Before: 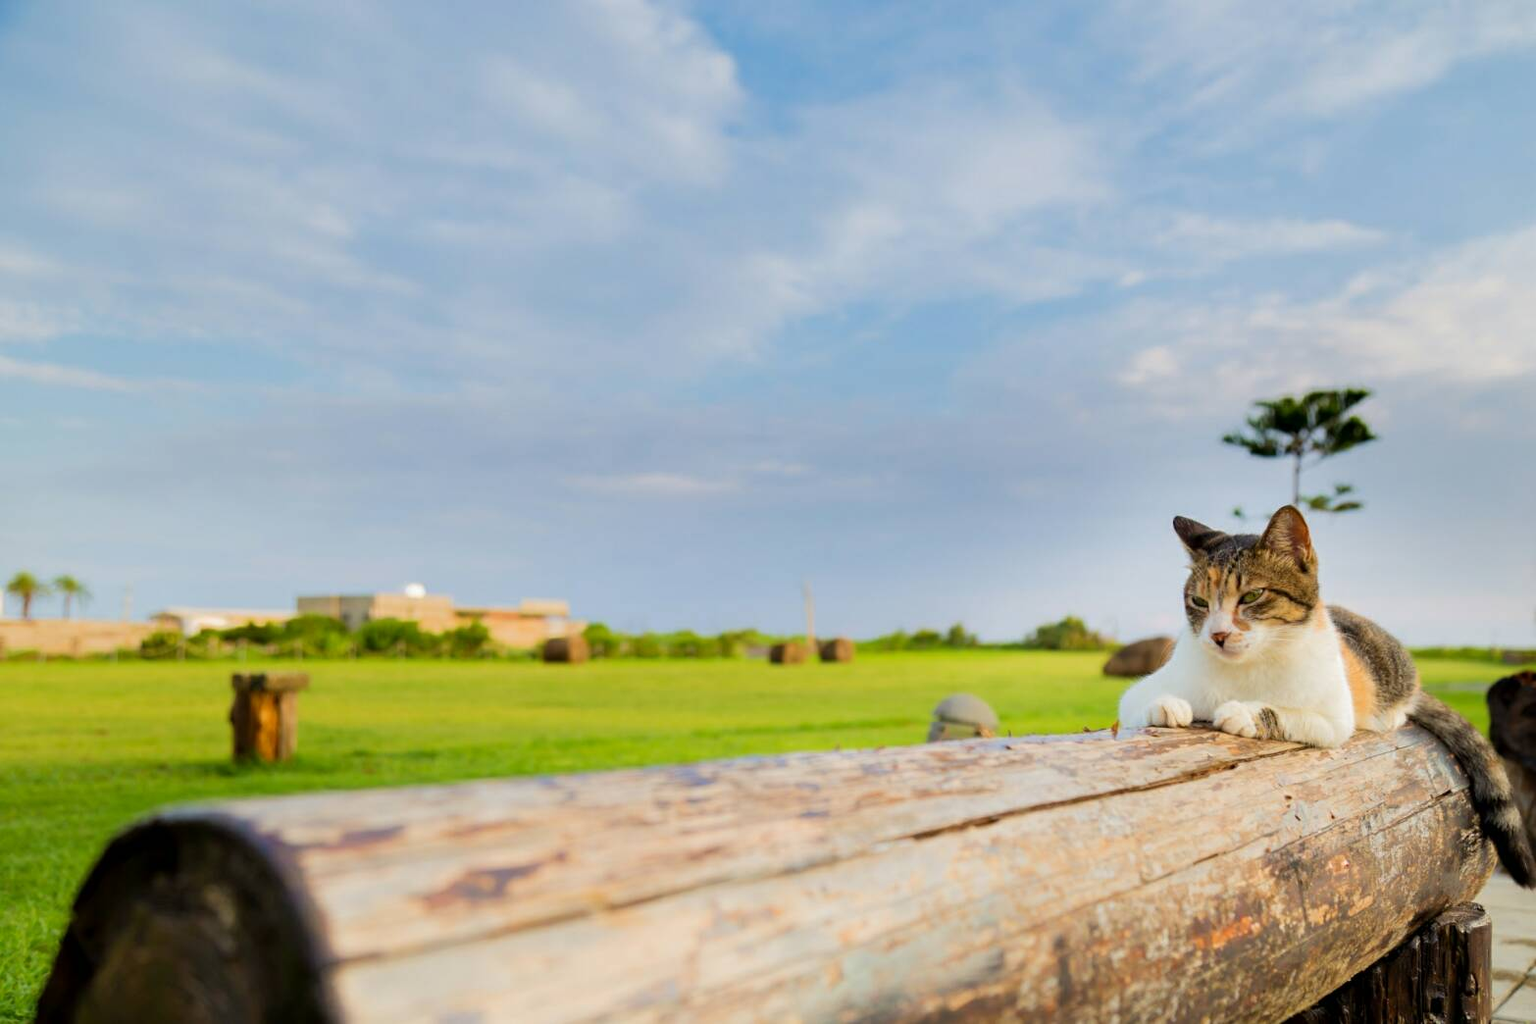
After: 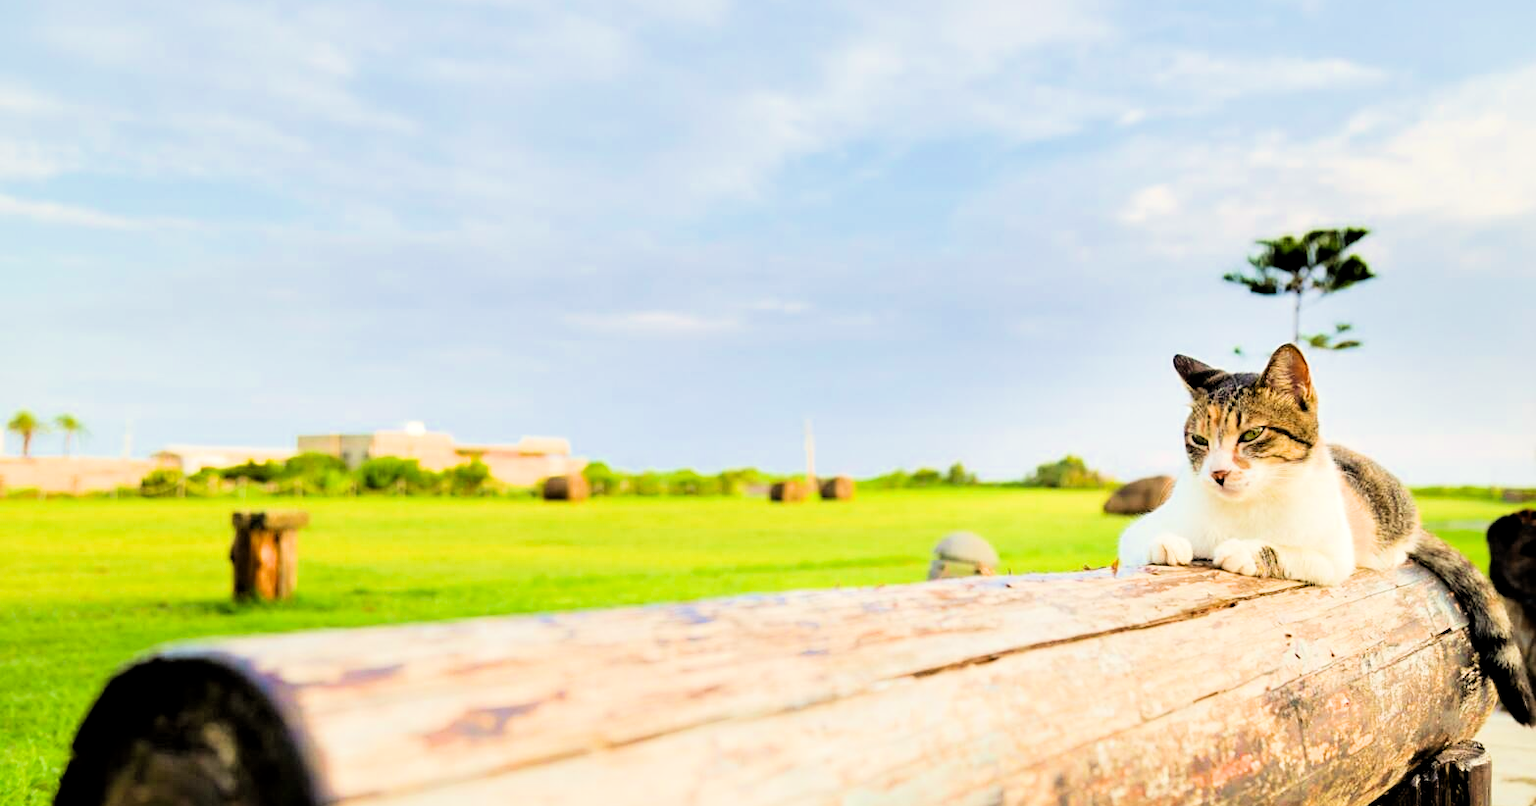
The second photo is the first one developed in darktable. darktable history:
filmic rgb: black relative exposure -5.05 EV, white relative exposure 3.98 EV, hardness 2.89, contrast 1.3
color balance rgb: perceptual saturation grading › global saturation -2.757%, global vibrance 20%
color correction: highlights b* 2.96
crop and rotate: top 15.9%, bottom 5.354%
exposure: black level correction 0, exposure 1.2 EV
velvia: strength 15.47%
local contrast: mode bilateral grid, contrast 20, coarseness 50, detail 120%, midtone range 0.2
sharpen: amount 0.207
